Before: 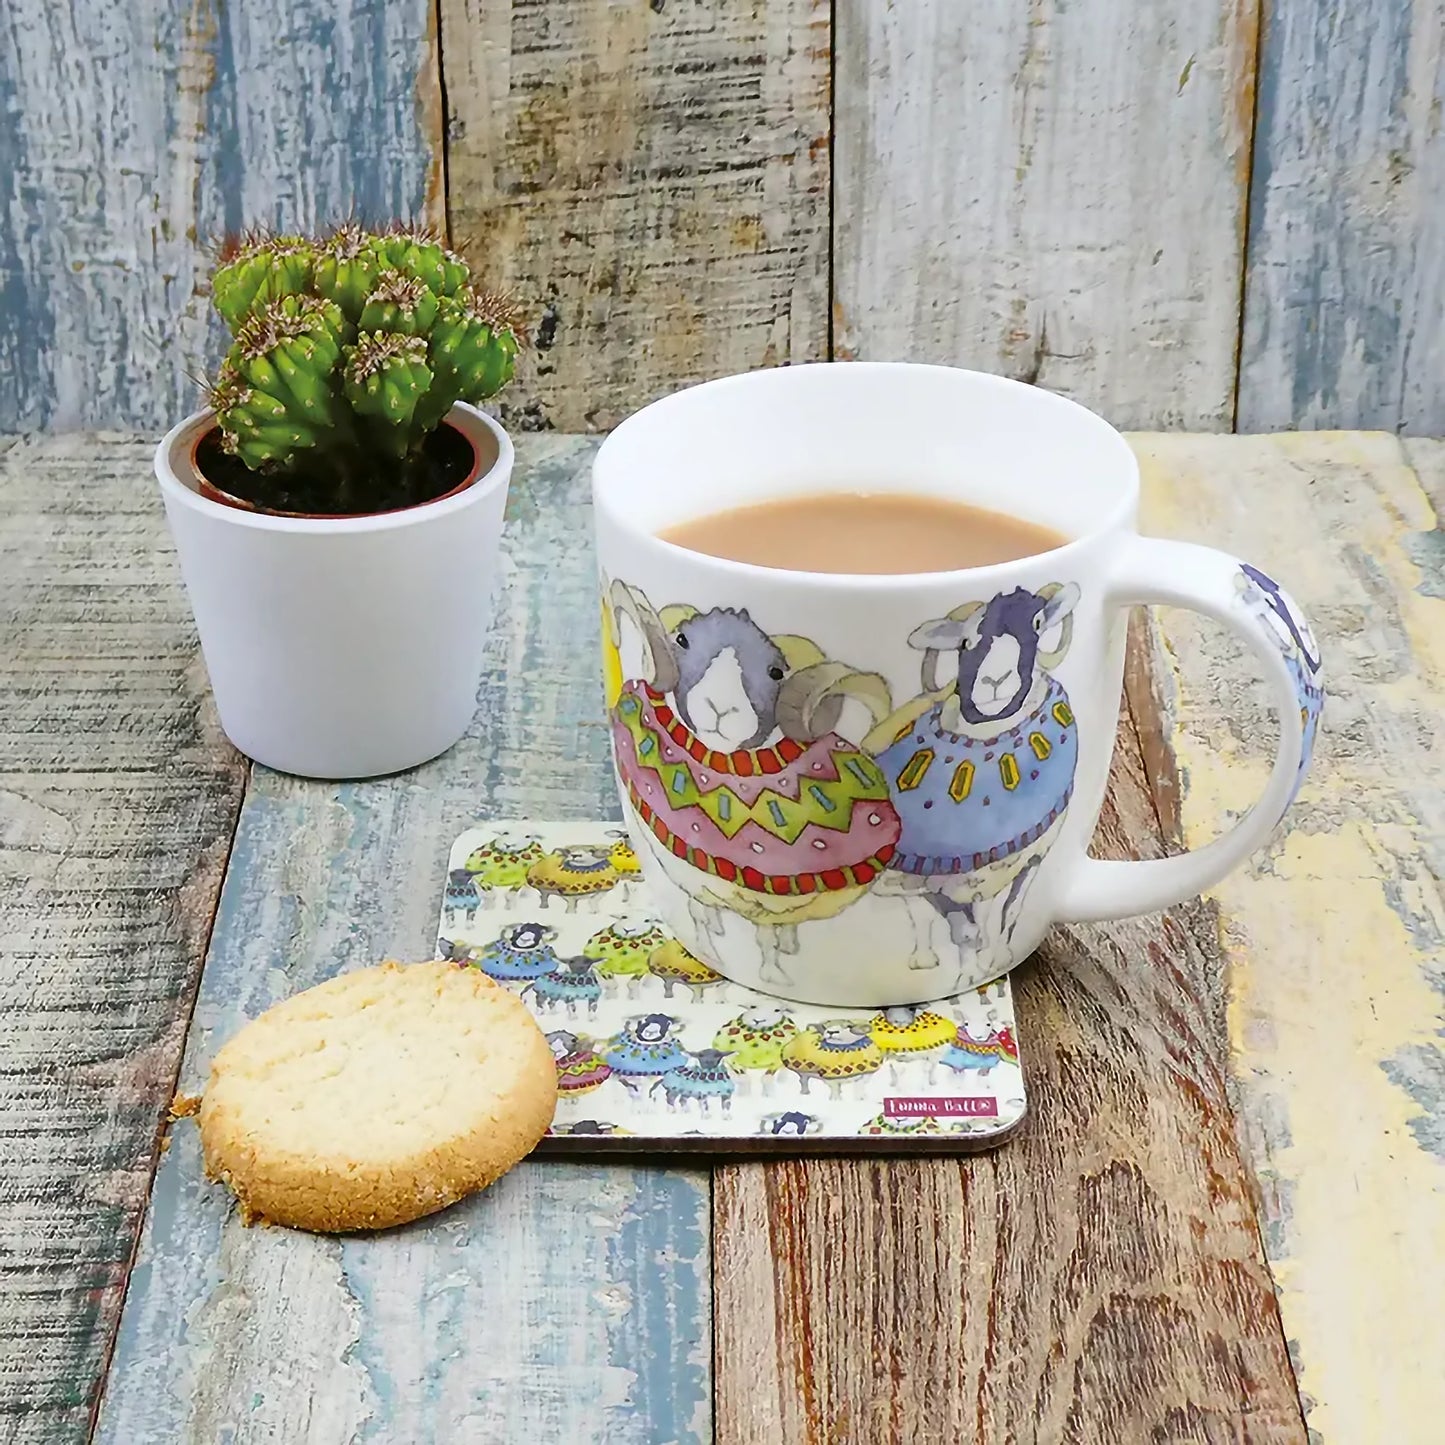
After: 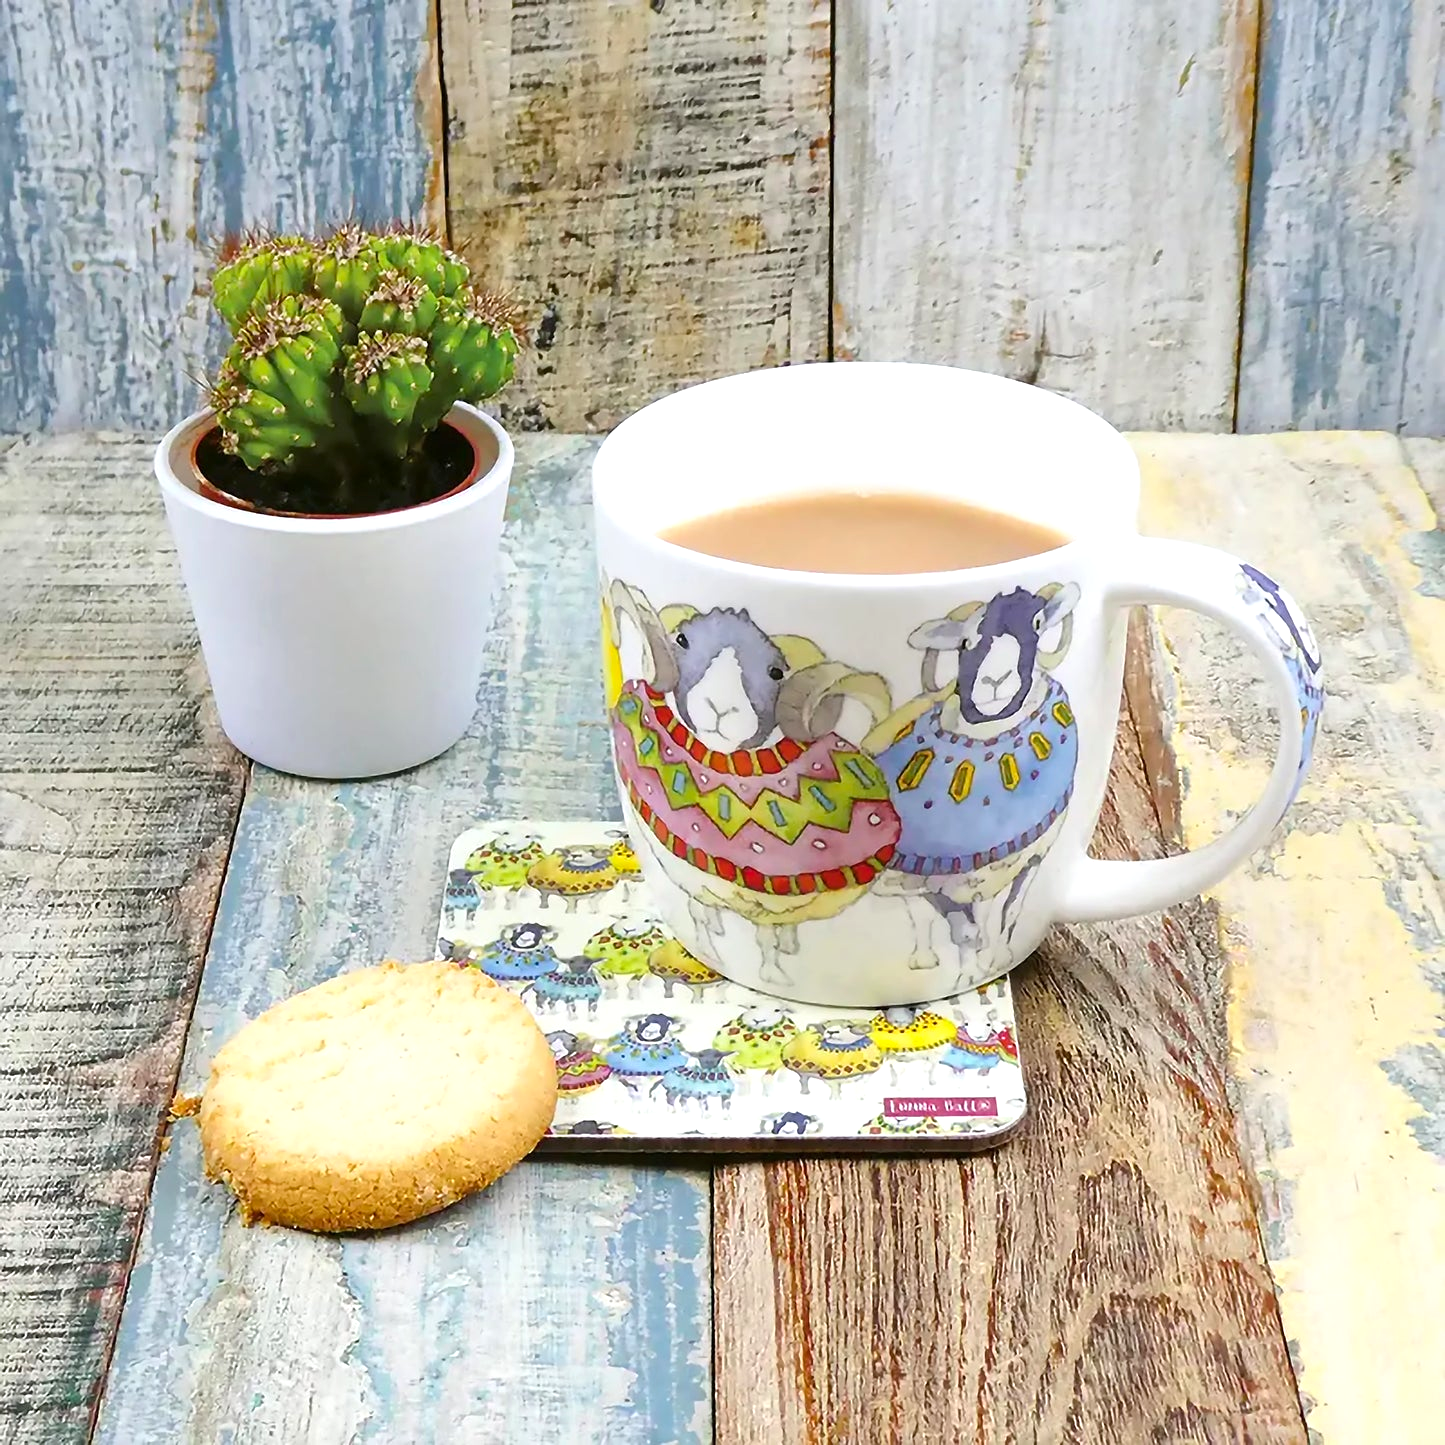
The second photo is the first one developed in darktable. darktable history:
color balance rgb: perceptual saturation grading › global saturation 0.678%, perceptual brilliance grading › global brilliance 9.631%, perceptual brilliance grading › shadows 15.259%, global vibrance 9.203%
